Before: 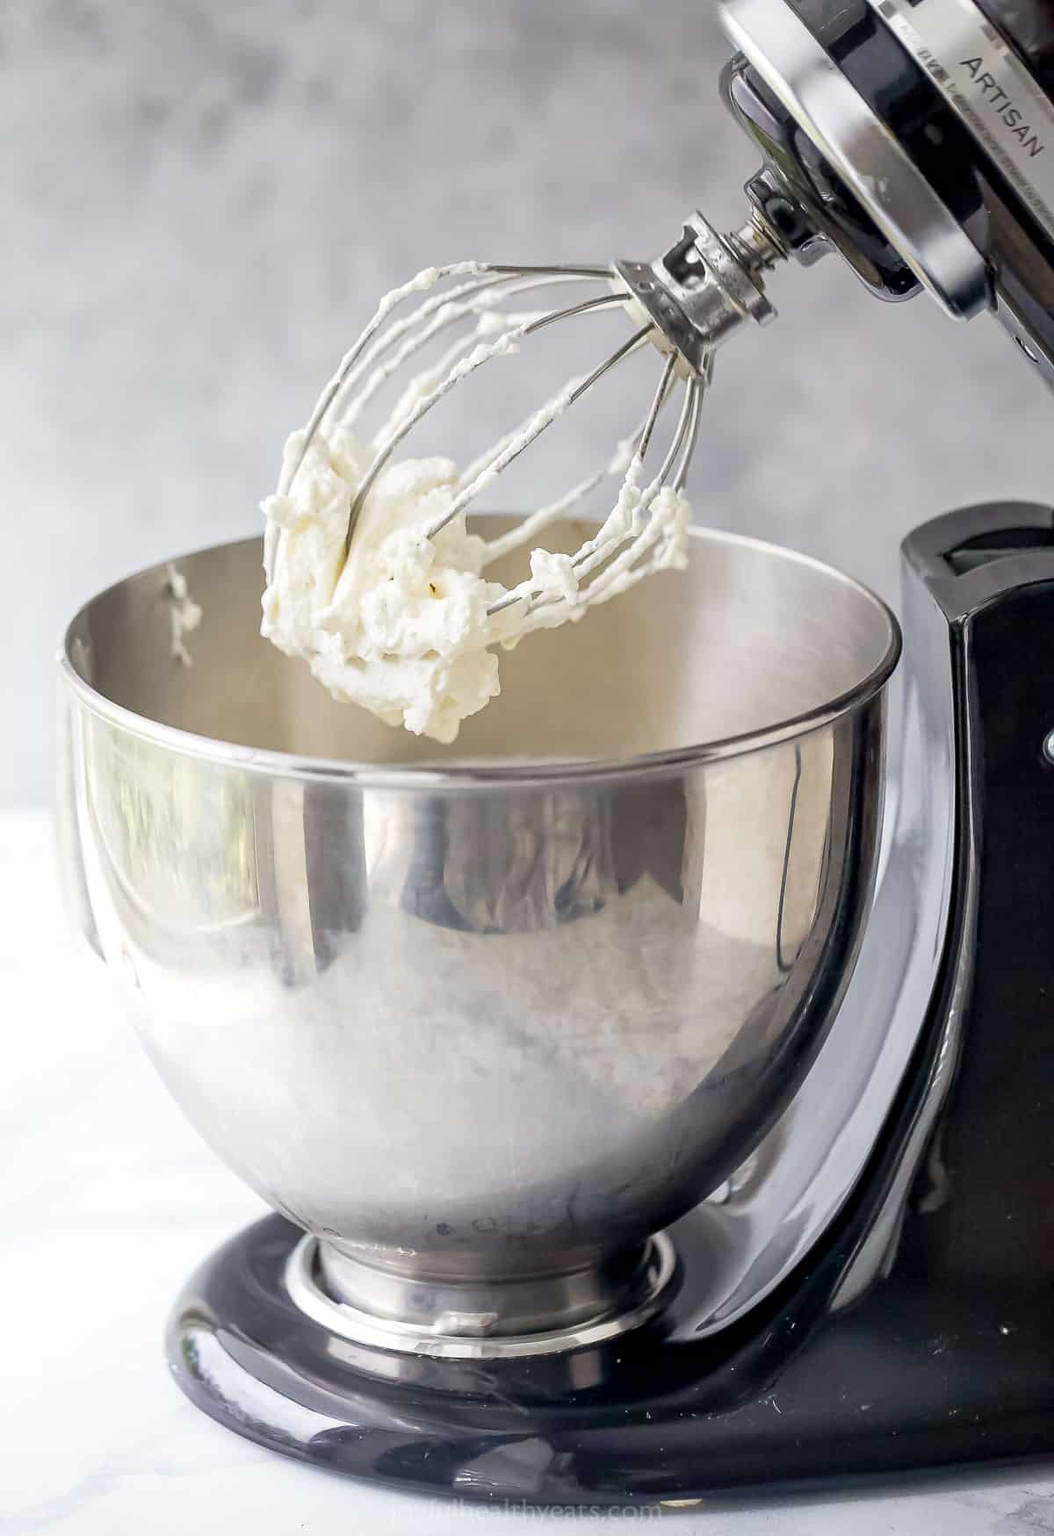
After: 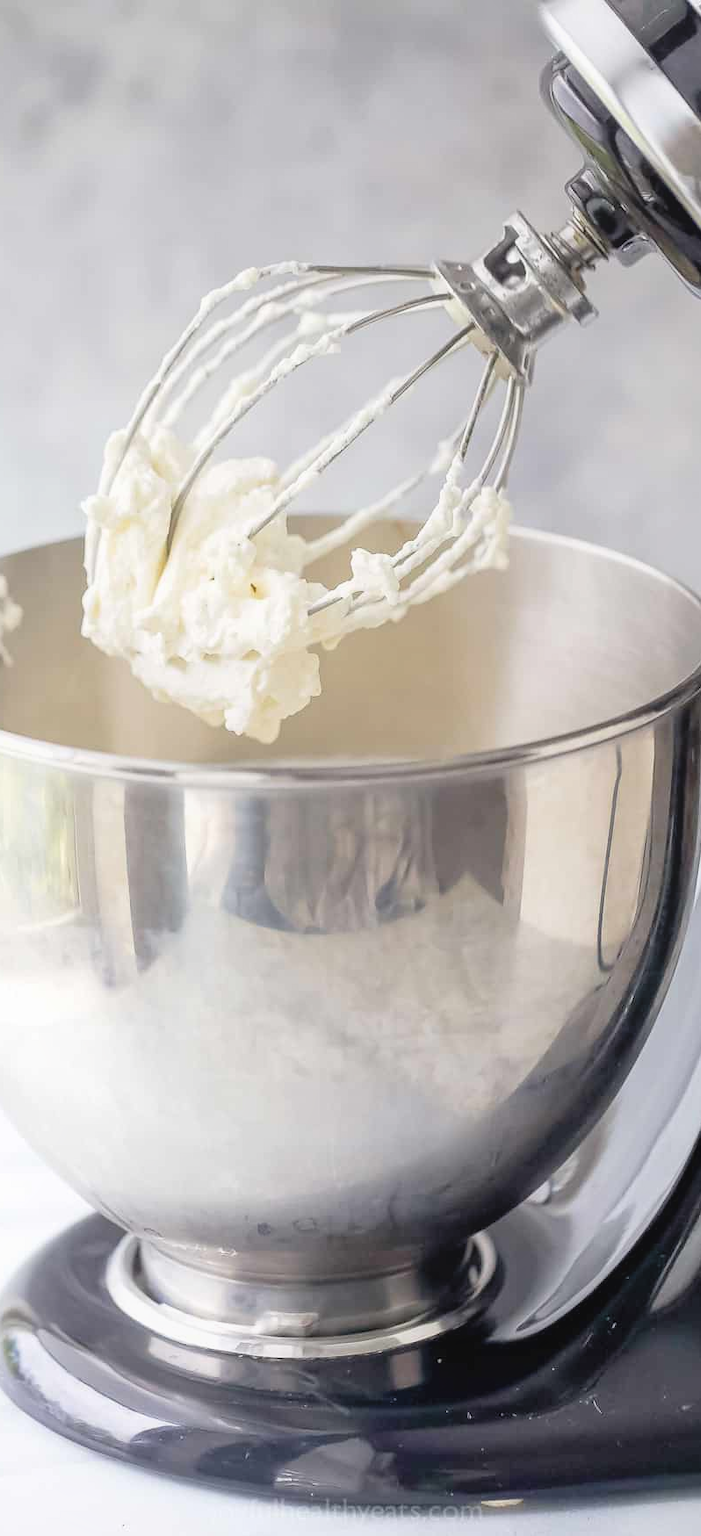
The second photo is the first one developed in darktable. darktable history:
contrast equalizer: octaves 7, y [[0.6 ×6], [0.55 ×6], [0 ×6], [0 ×6], [0 ×6]], mix -0.286
crop: left 17.043%, right 16.352%
contrast brightness saturation: brightness 0.148
